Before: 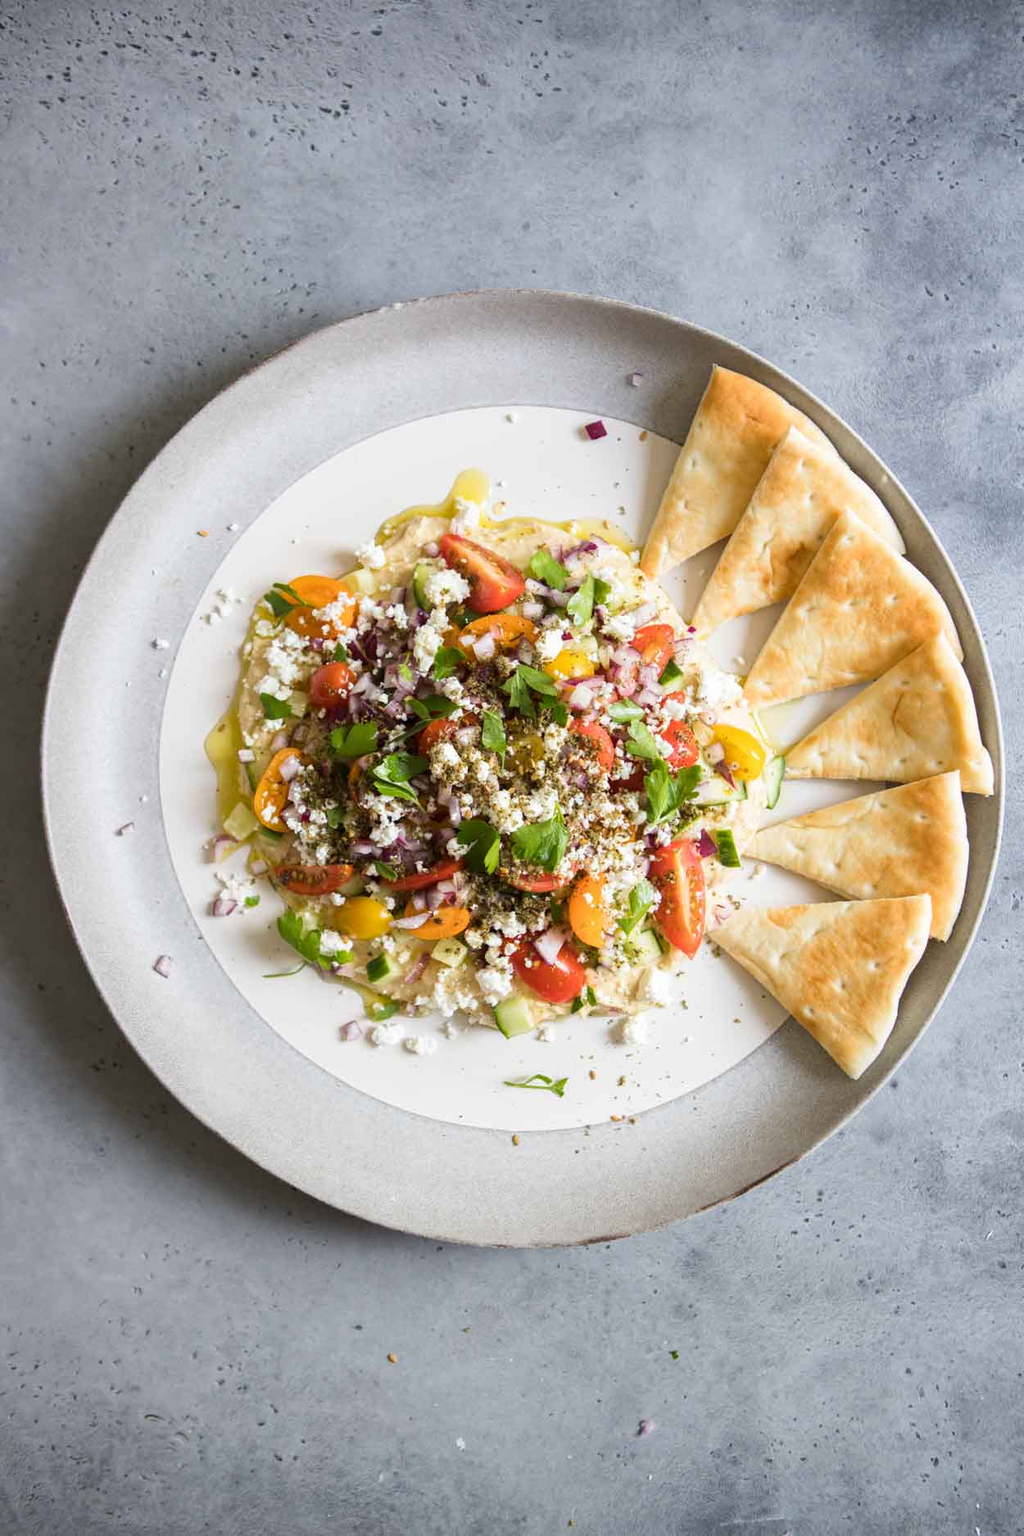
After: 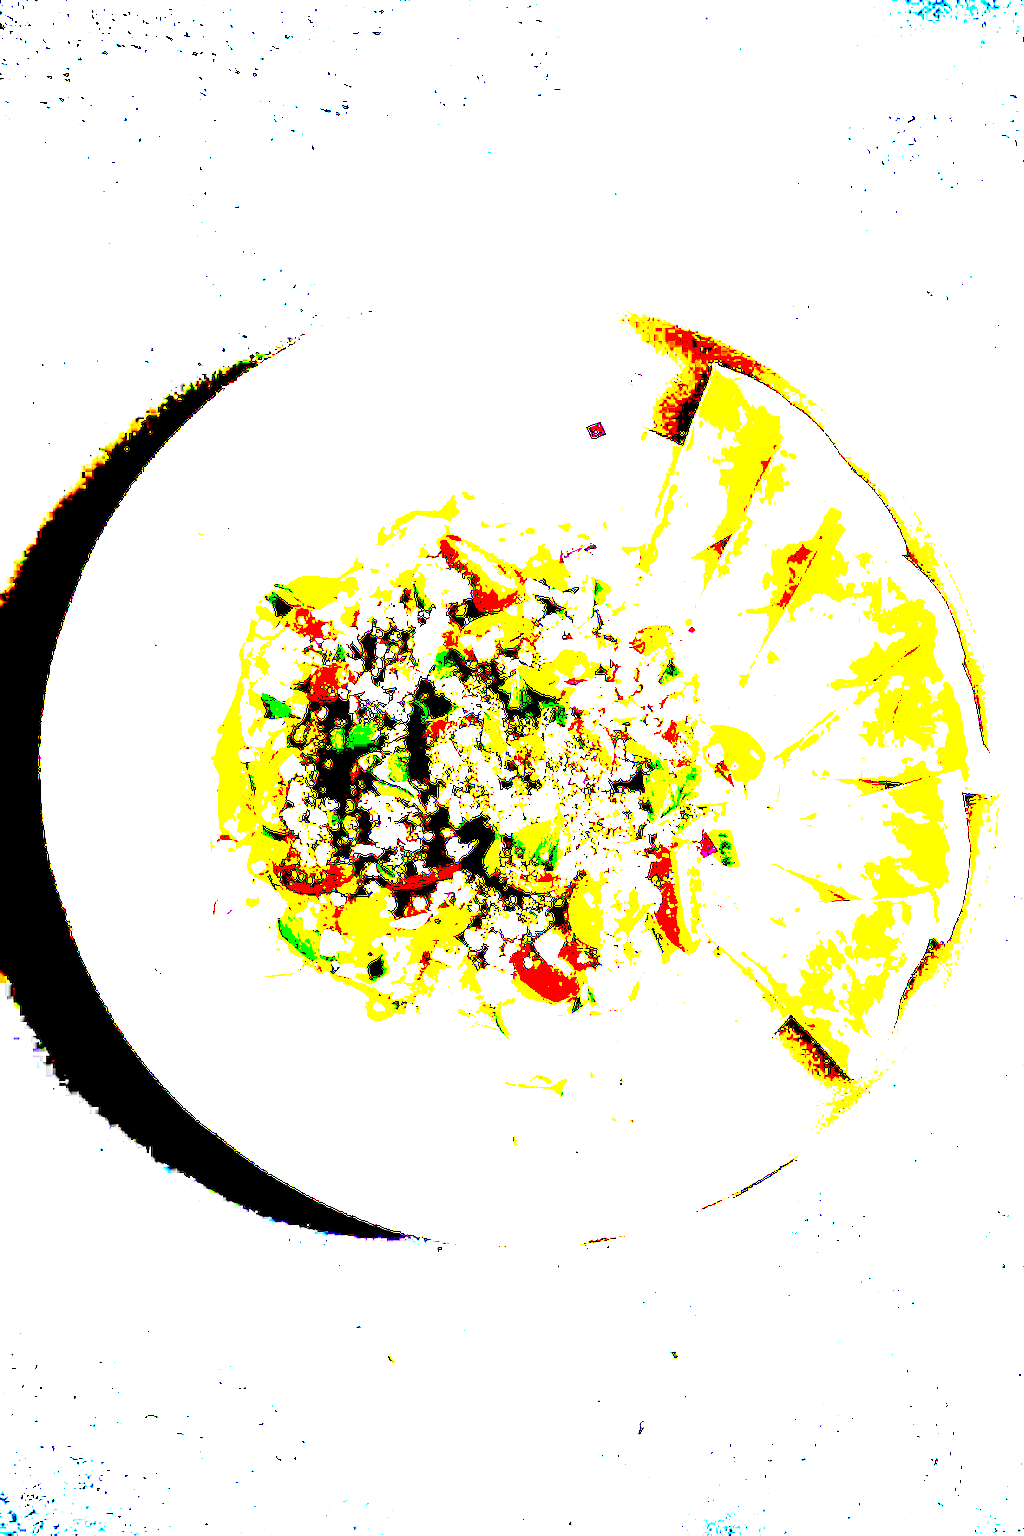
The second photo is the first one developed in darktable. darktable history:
base curve: curves: ch0 [(0, 0) (0.303, 0.277) (1, 1)], preserve colors none
tone equalizer: -8 EV -0.73 EV, -7 EV -0.722 EV, -6 EV -0.613 EV, -5 EV -0.385 EV, -3 EV 0.366 EV, -2 EV 0.6 EV, -1 EV 0.693 EV, +0 EV 0.767 EV, edges refinement/feathering 500, mask exposure compensation -1.57 EV, preserve details no
exposure: black level correction 0.1, exposure 3.082 EV, compensate highlight preservation false
sharpen: amount 0.206
